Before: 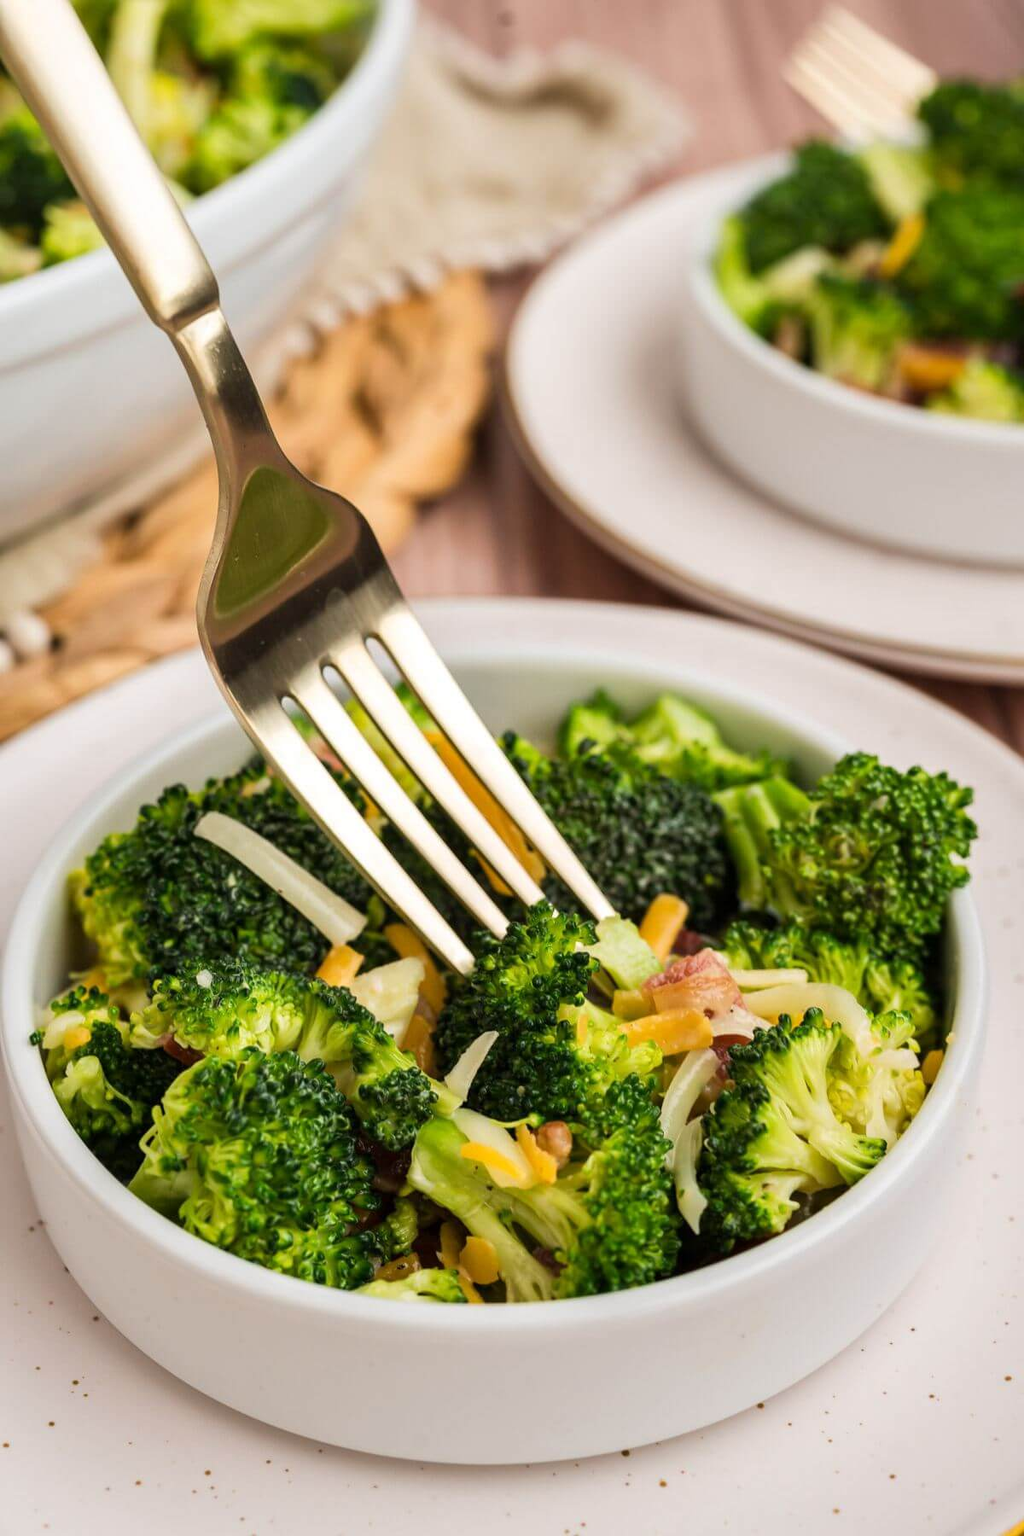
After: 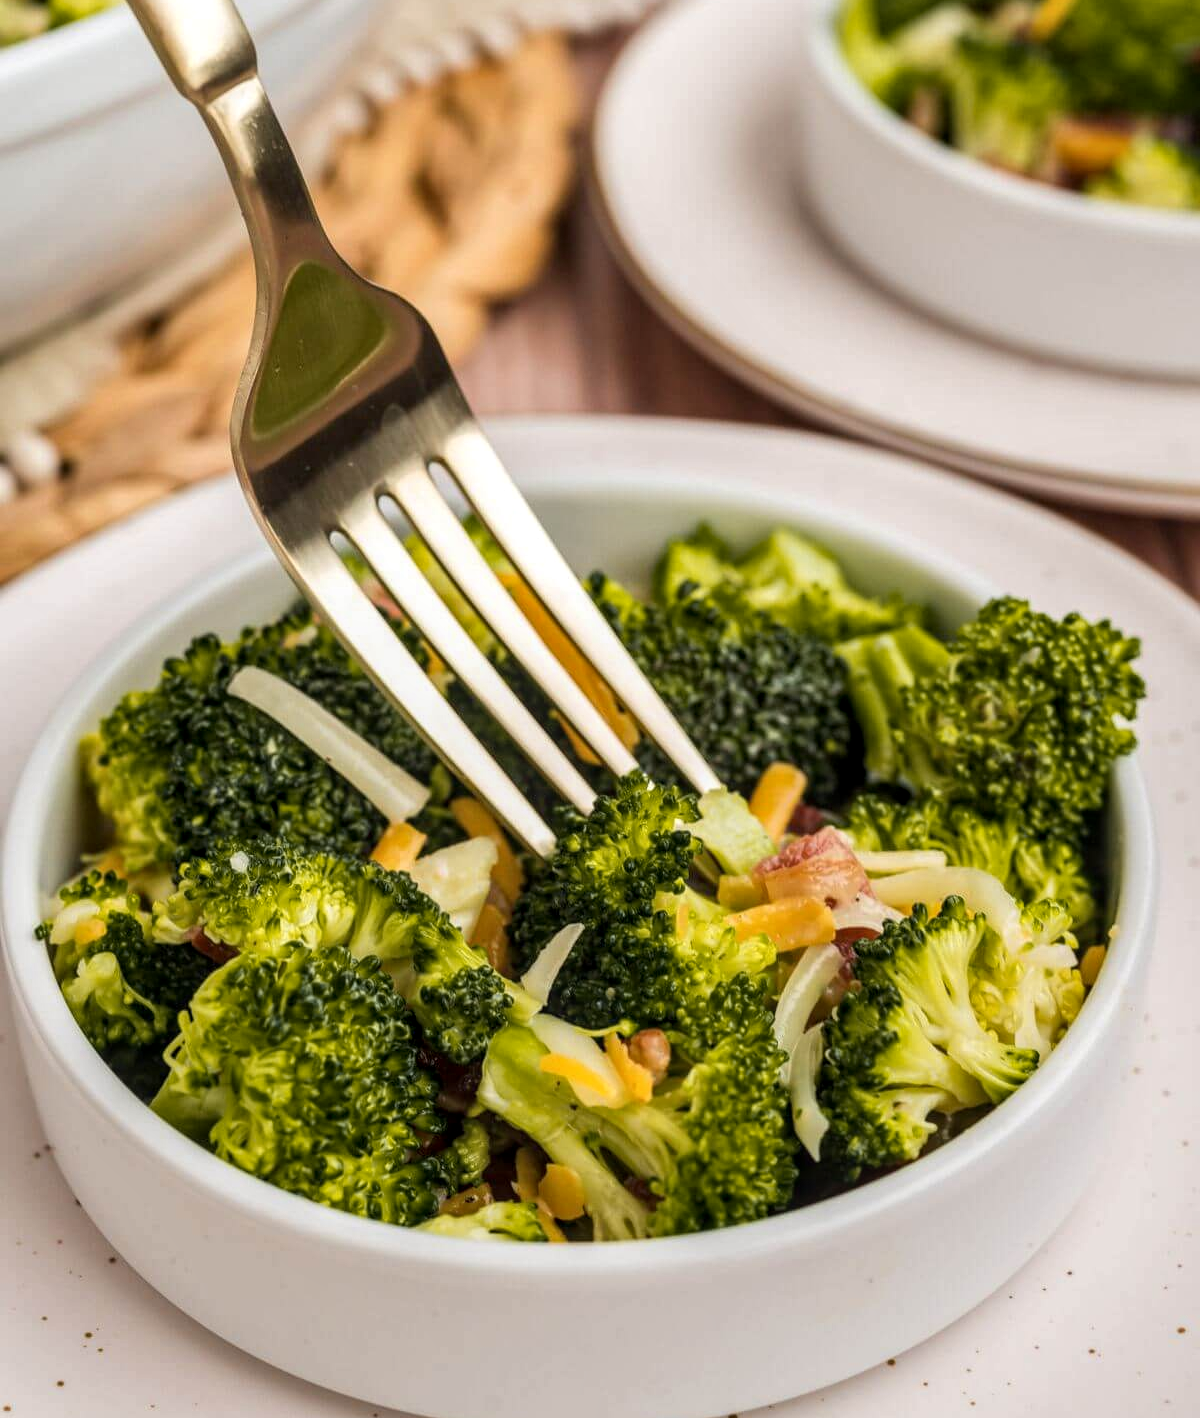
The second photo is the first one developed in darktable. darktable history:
crop and rotate: top 15.856%, bottom 5.322%
local contrast: on, module defaults
color zones: curves: ch2 [(0, 0.5) (0.143, 0.5) (0.286, 0.489) (0.415, 0.421) (0.571, 0.5) (0.714, 0.5) (0.857, 0.5) (1, 0.5)], mix 101.7%
